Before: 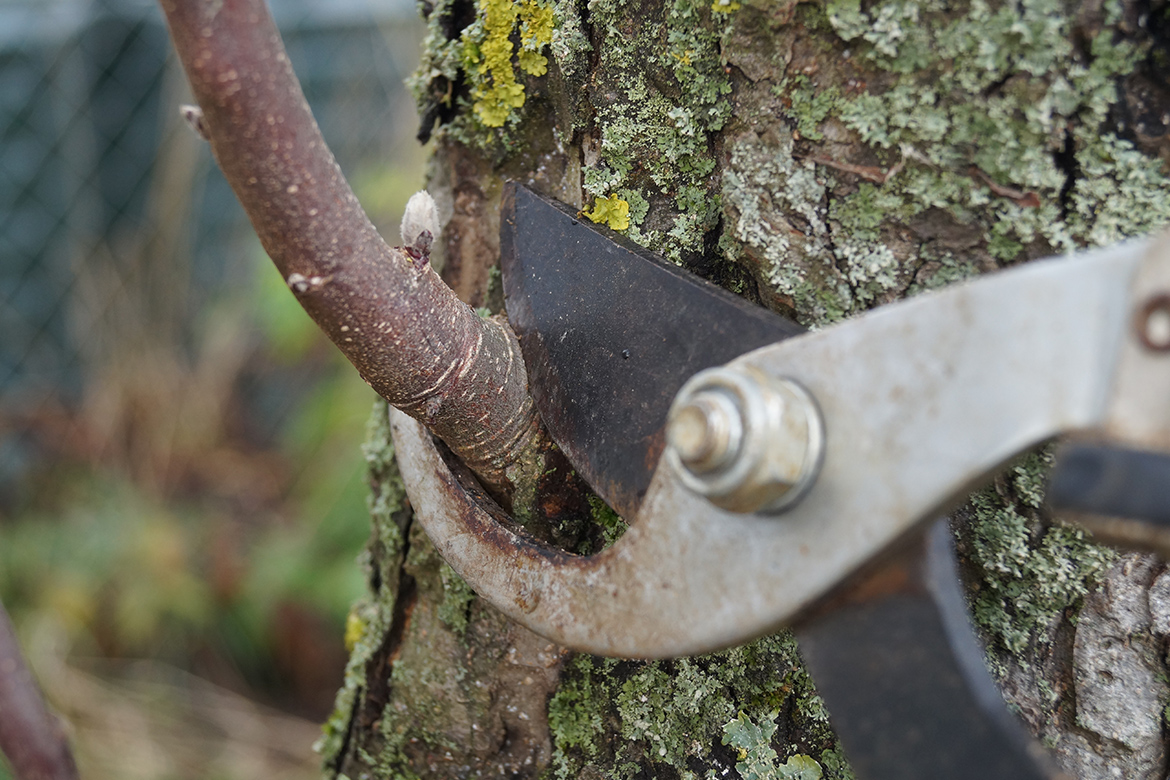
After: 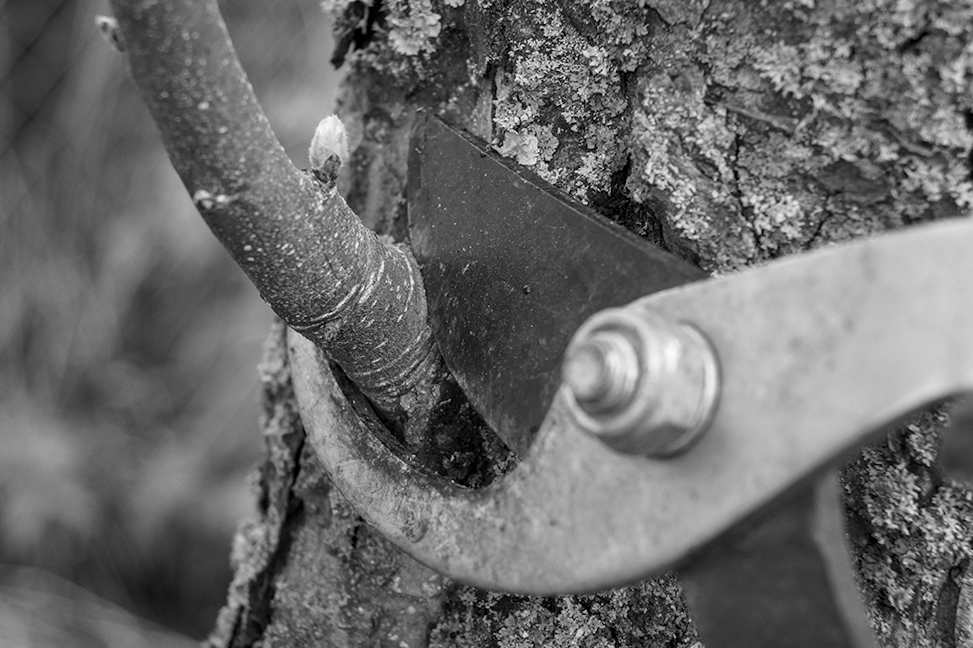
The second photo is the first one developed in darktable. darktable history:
crop and rotate: angle -3.27°, left 5.211%, top 5.211%, right 4.607%, bottom 4.607%
monochrome: a -35.87, b 49.73, size 1.7
local contrast: on, module defaults
